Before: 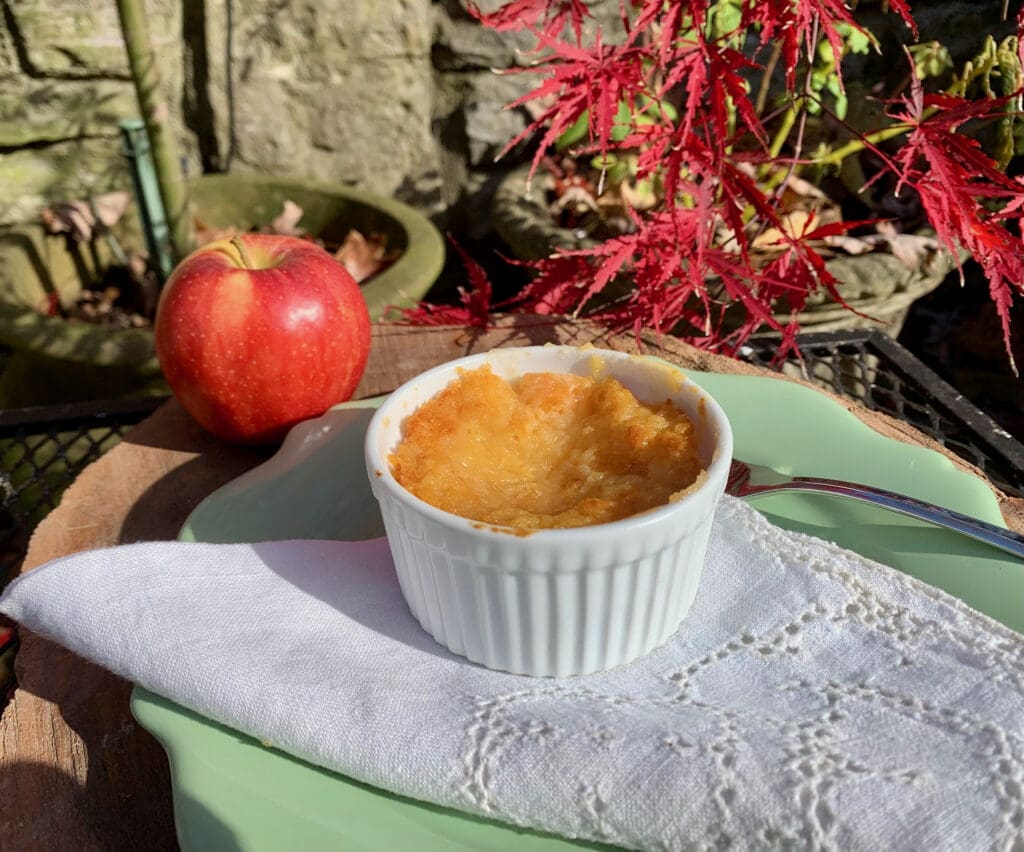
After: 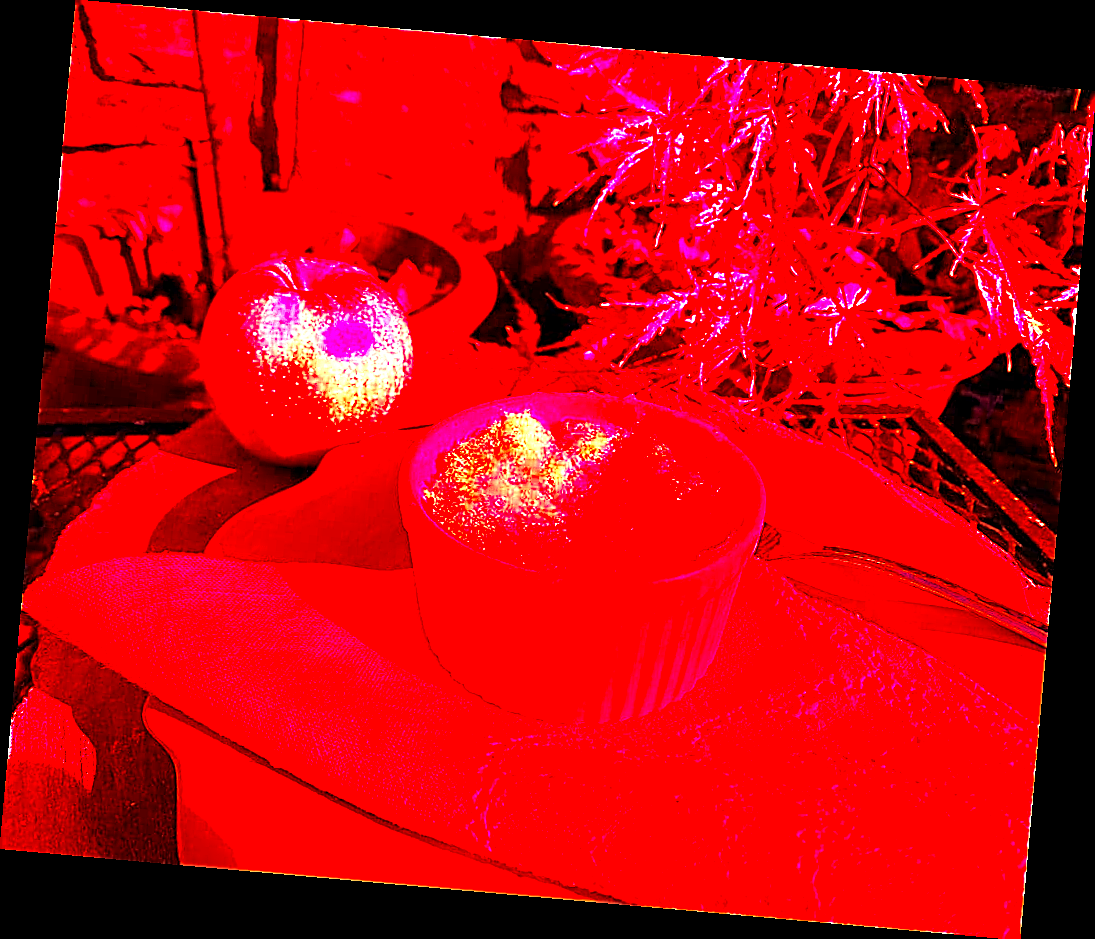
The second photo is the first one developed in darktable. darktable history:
sharpen: amount 1.861
rotate and perspective: rotation 5.12°, automatic cropping off
white balance: red 4.26, blue 1.802
color zones: curves: ch0 [(0, 0.299) (0.25, 0.383) (0.456, 0.352) (0.736, 0.571)]; ch1 [(0, 0.63) (0.151, 0.568) (0.254, 0.416) (0.47, 0.558) (0.732, 0.37) (0.909, 0.492)]; ch2 [(0.004, 0.604) (0.158, 0.443) (0.257, 0.403) (0.761, 0.468)]
